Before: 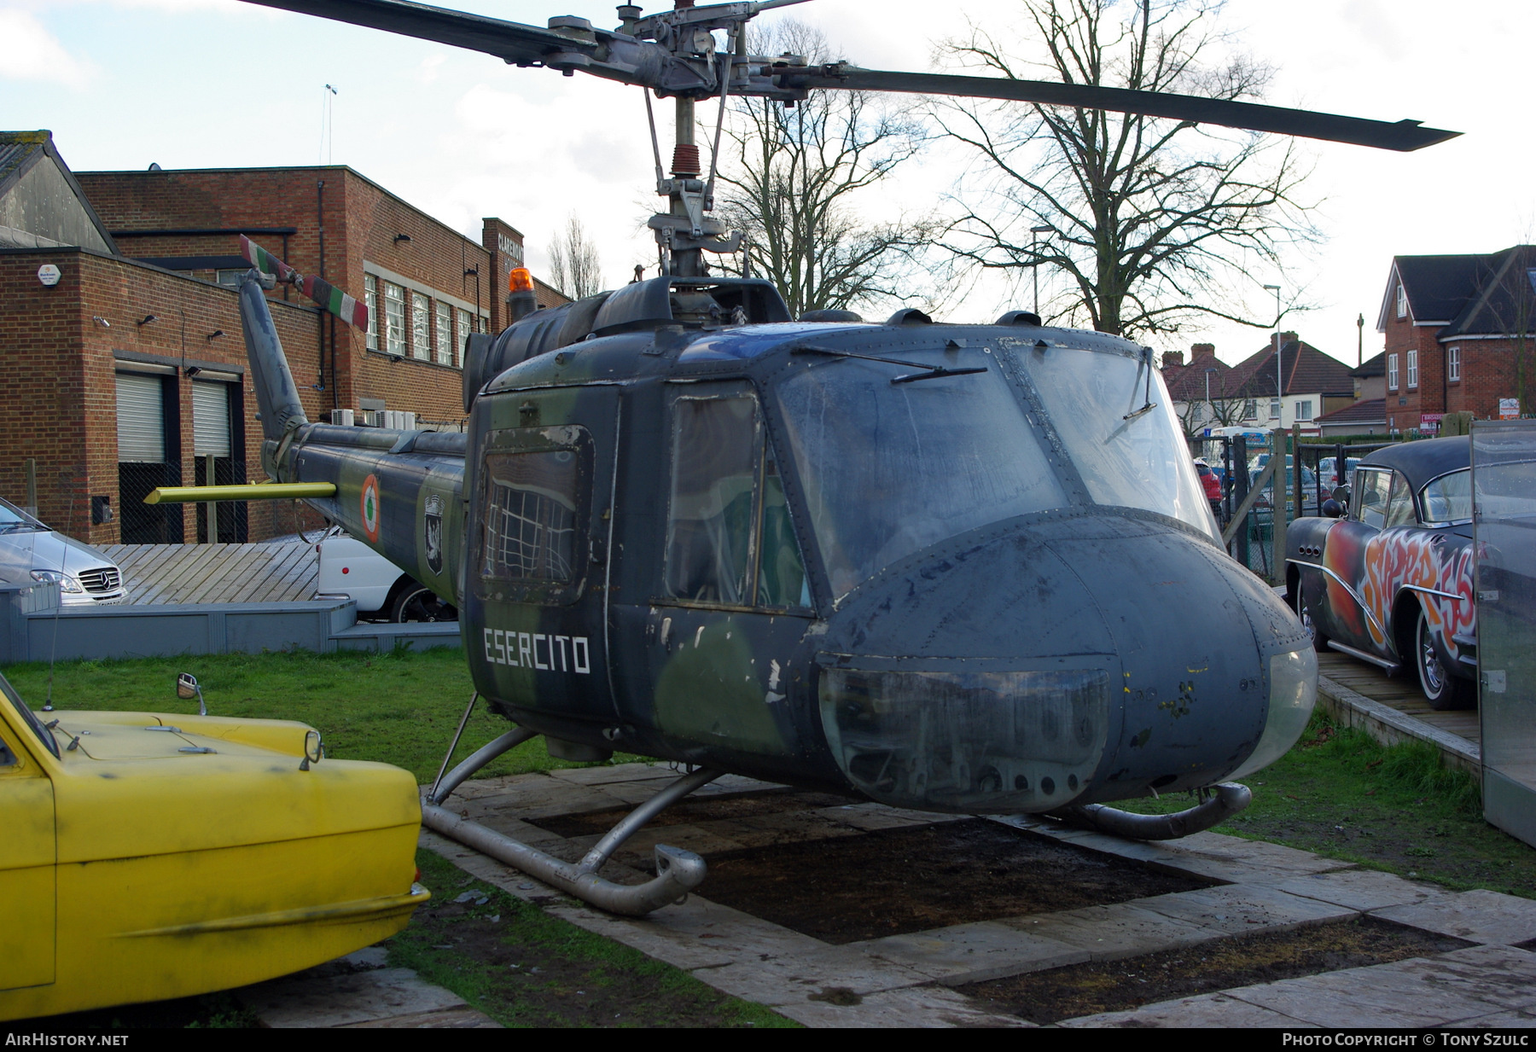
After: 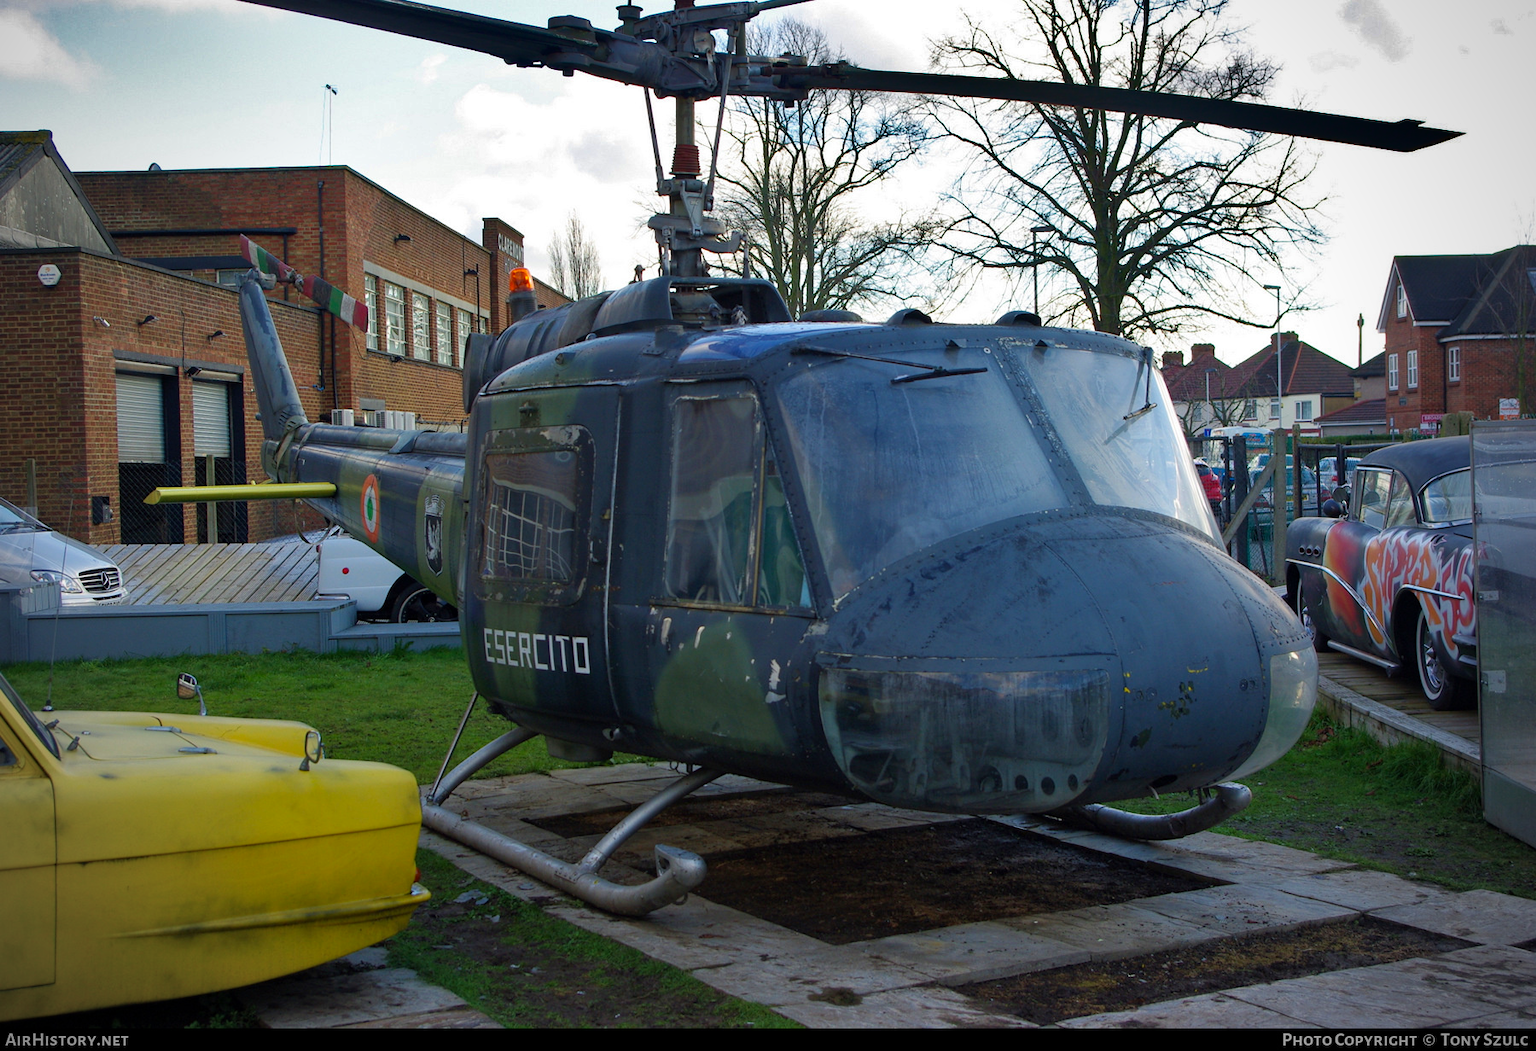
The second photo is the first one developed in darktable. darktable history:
contrast brightness saturation: saturation 0.134
crop: bottom 0.057%
vignetting: fall-off start 74.28%, fall-off radius 65.83%, brightness -0.575
shadows and highlights: shadows 20.87, highlights -82.88, soften with gaussian
velvia: strength 15.54%
